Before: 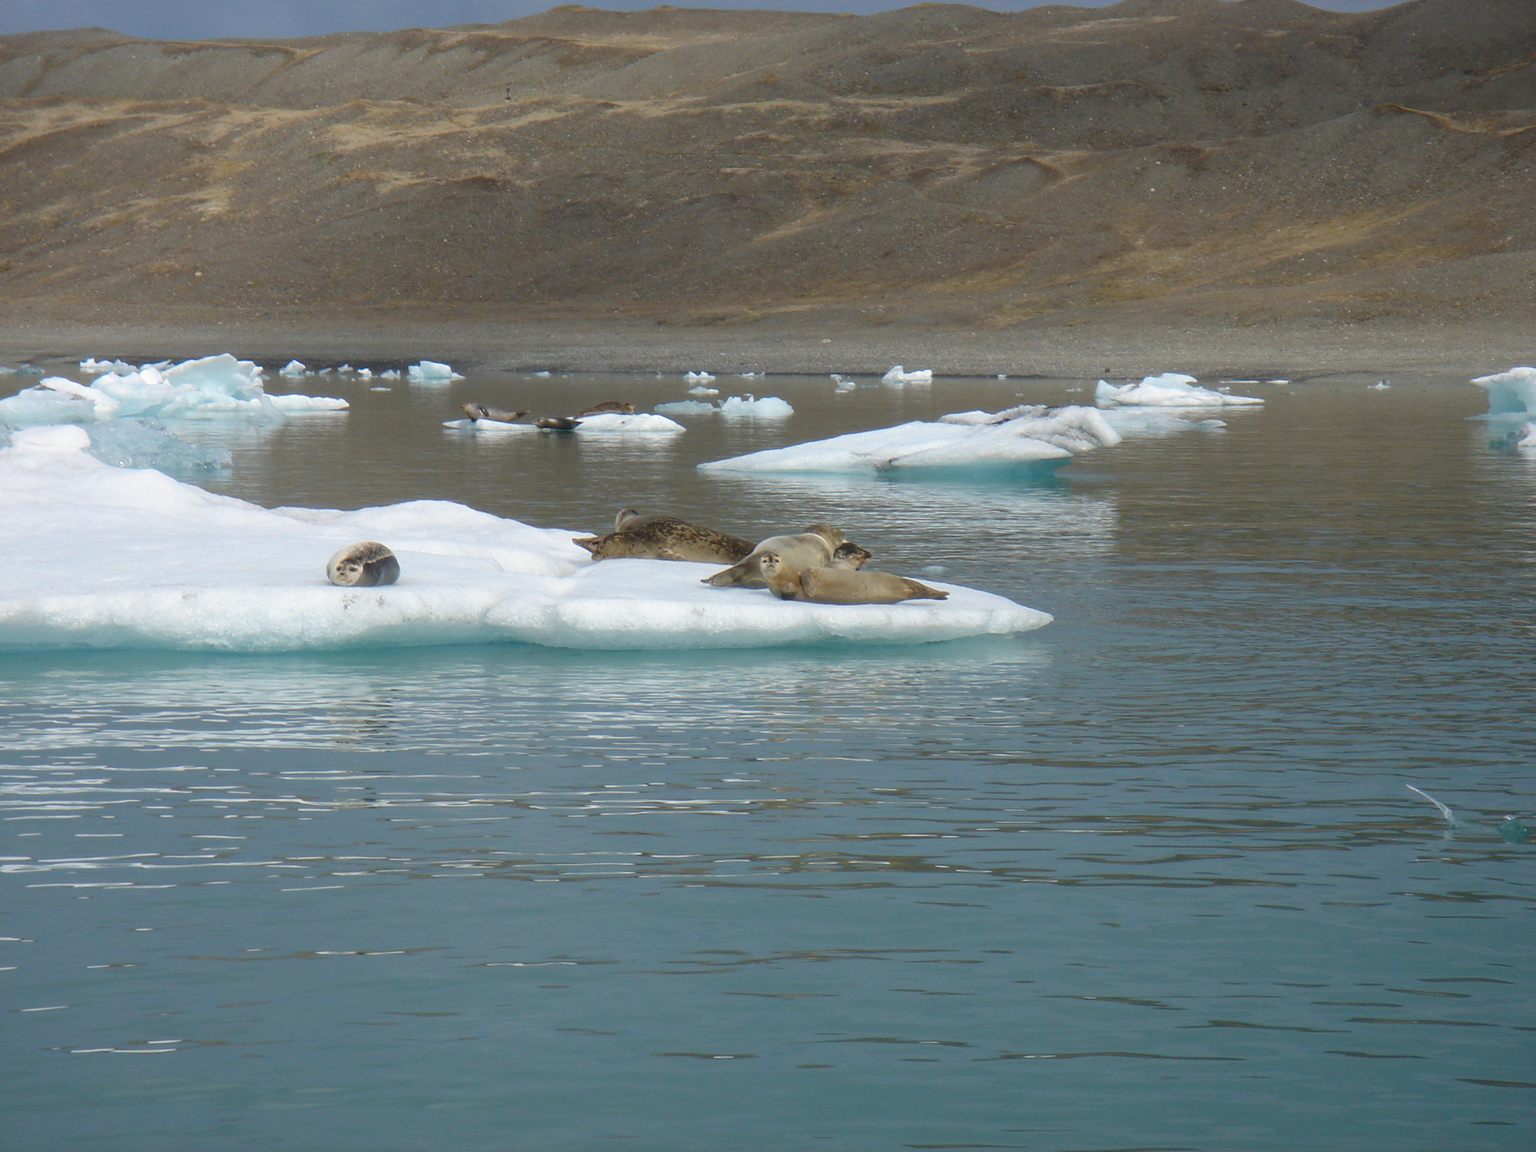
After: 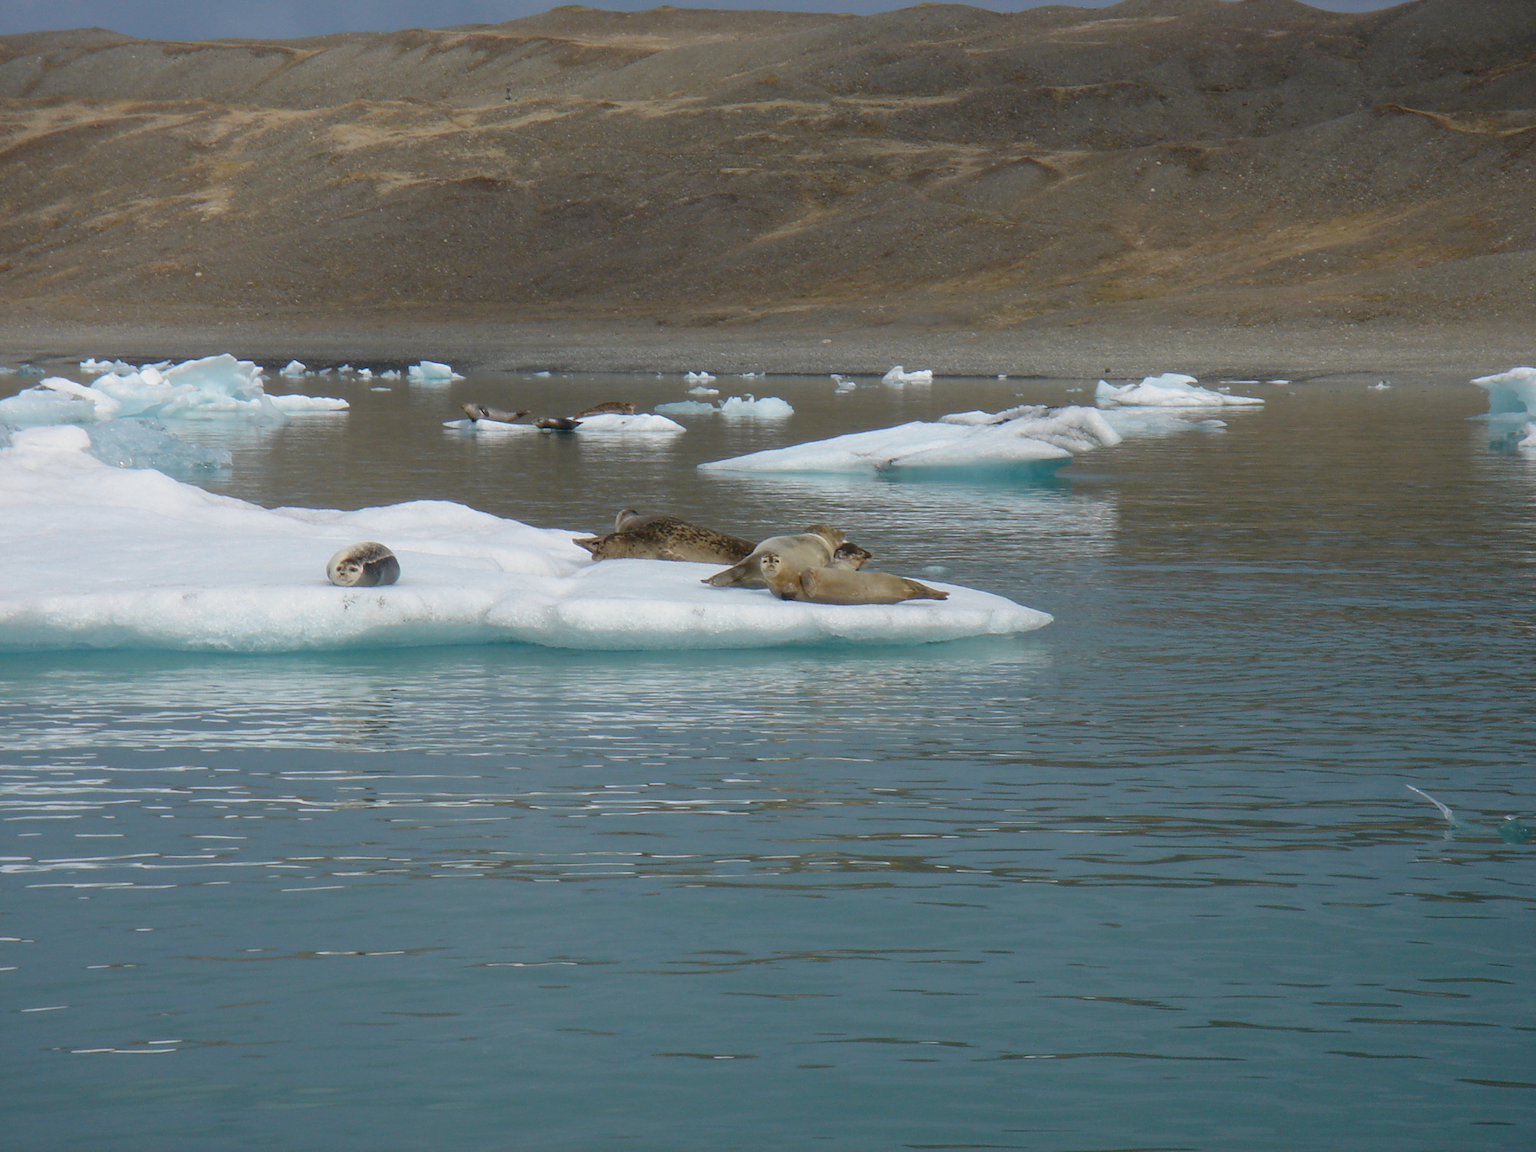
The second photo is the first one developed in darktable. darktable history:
exposure: exposure -0.237 EV, compensate exposure bias true, compensate highlight preservation false
